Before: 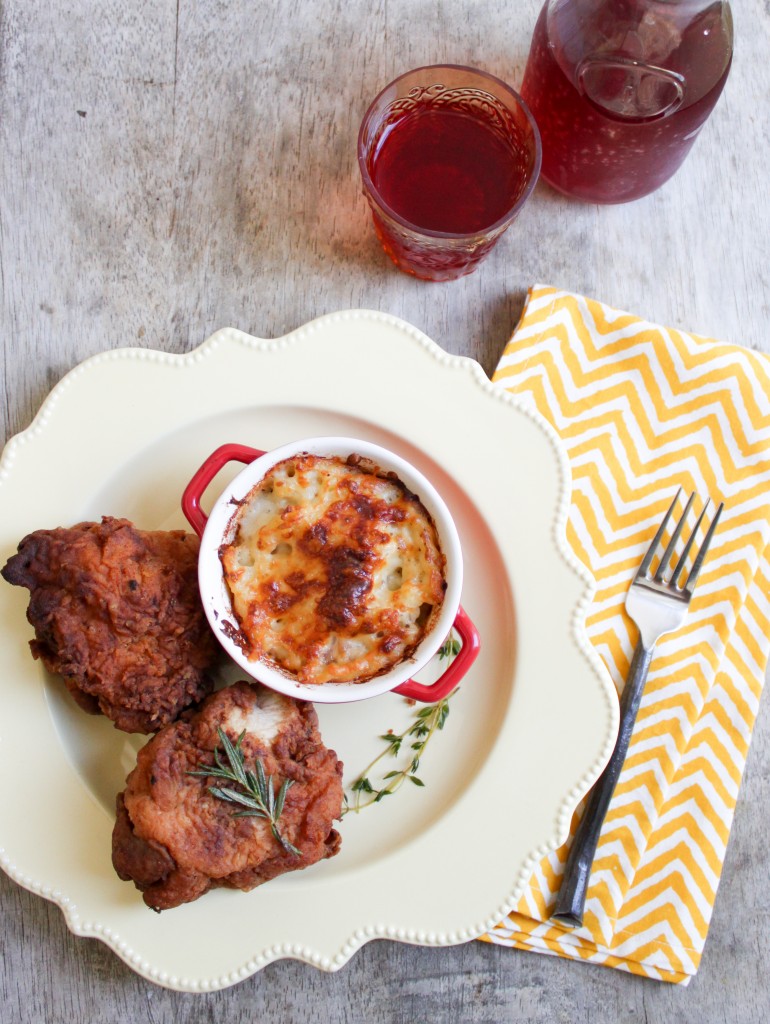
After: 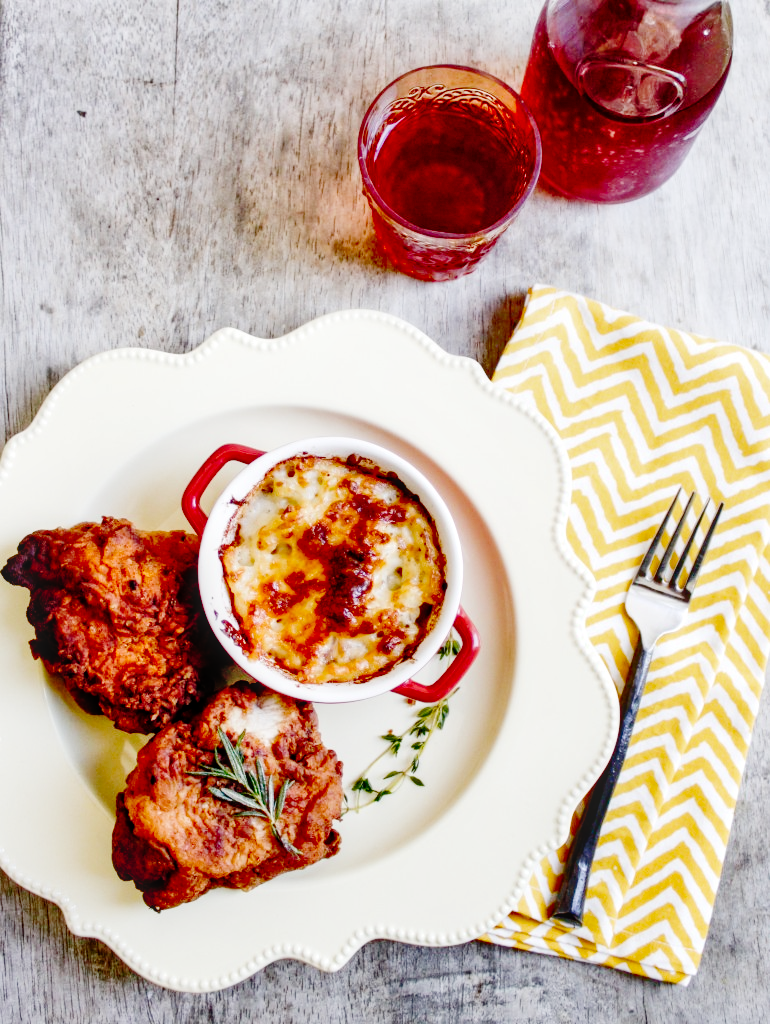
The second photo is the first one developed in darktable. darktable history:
base curve: curves: ch0 [(0, 0) (0.036, 0.01) (0.123, 0.254) (0.258, 0.504) (0.507, 0.748) (1, 1)], preserve colors none
shadows and highlights: low approximation 0.01, soften with gaussian
local contrast: on, module defaults
